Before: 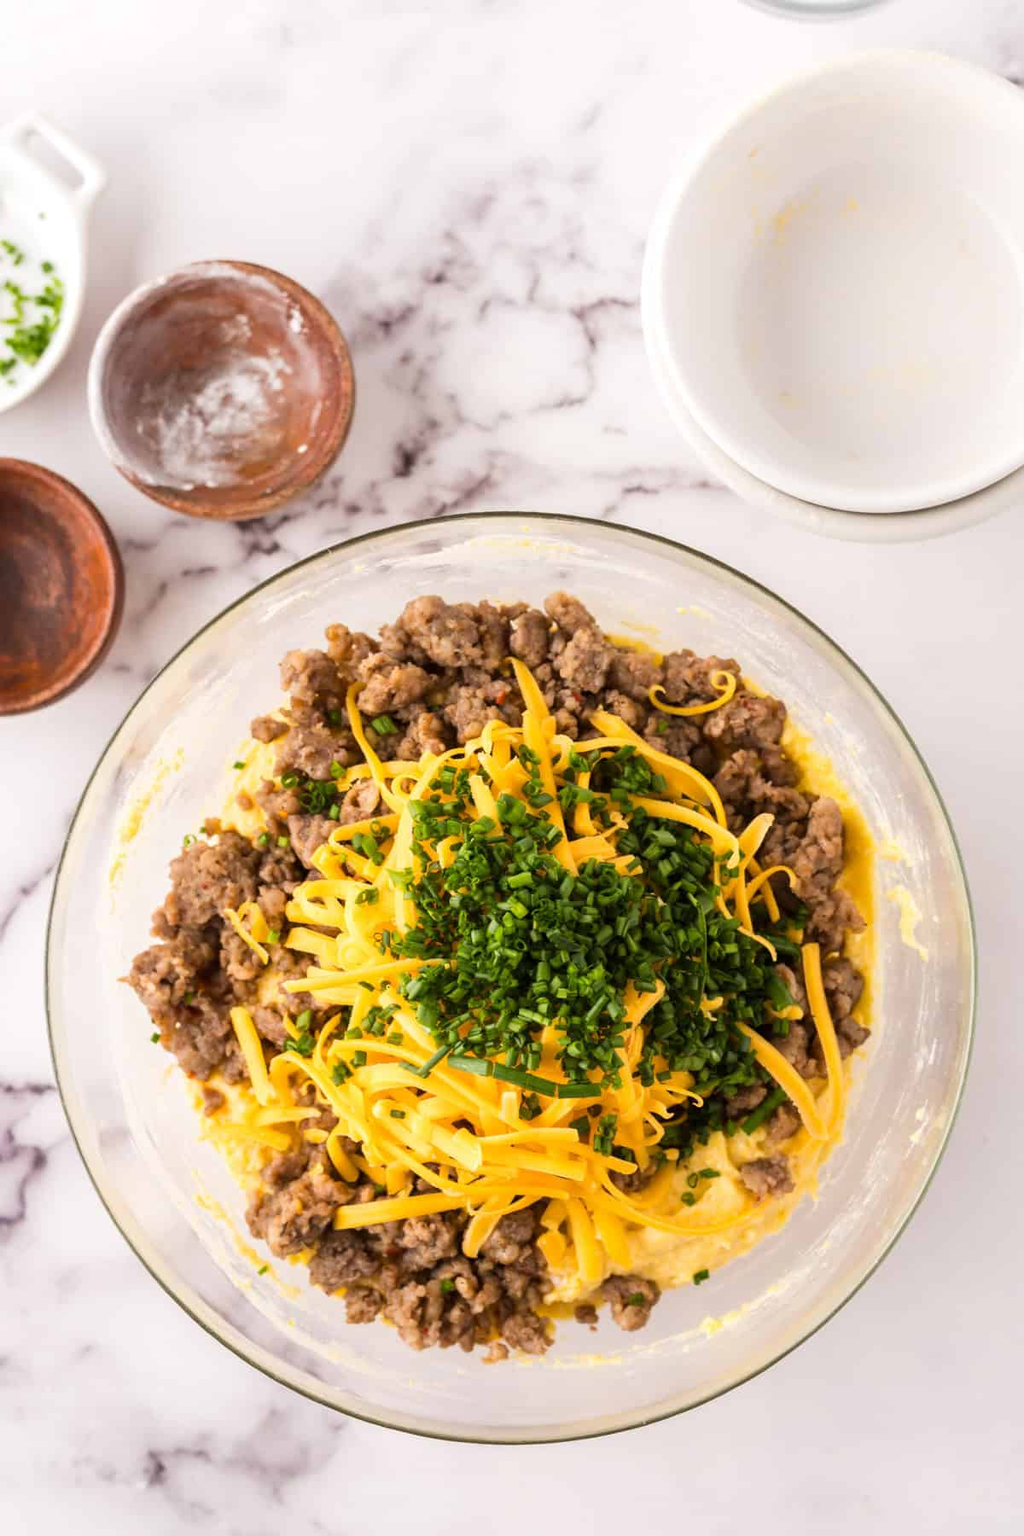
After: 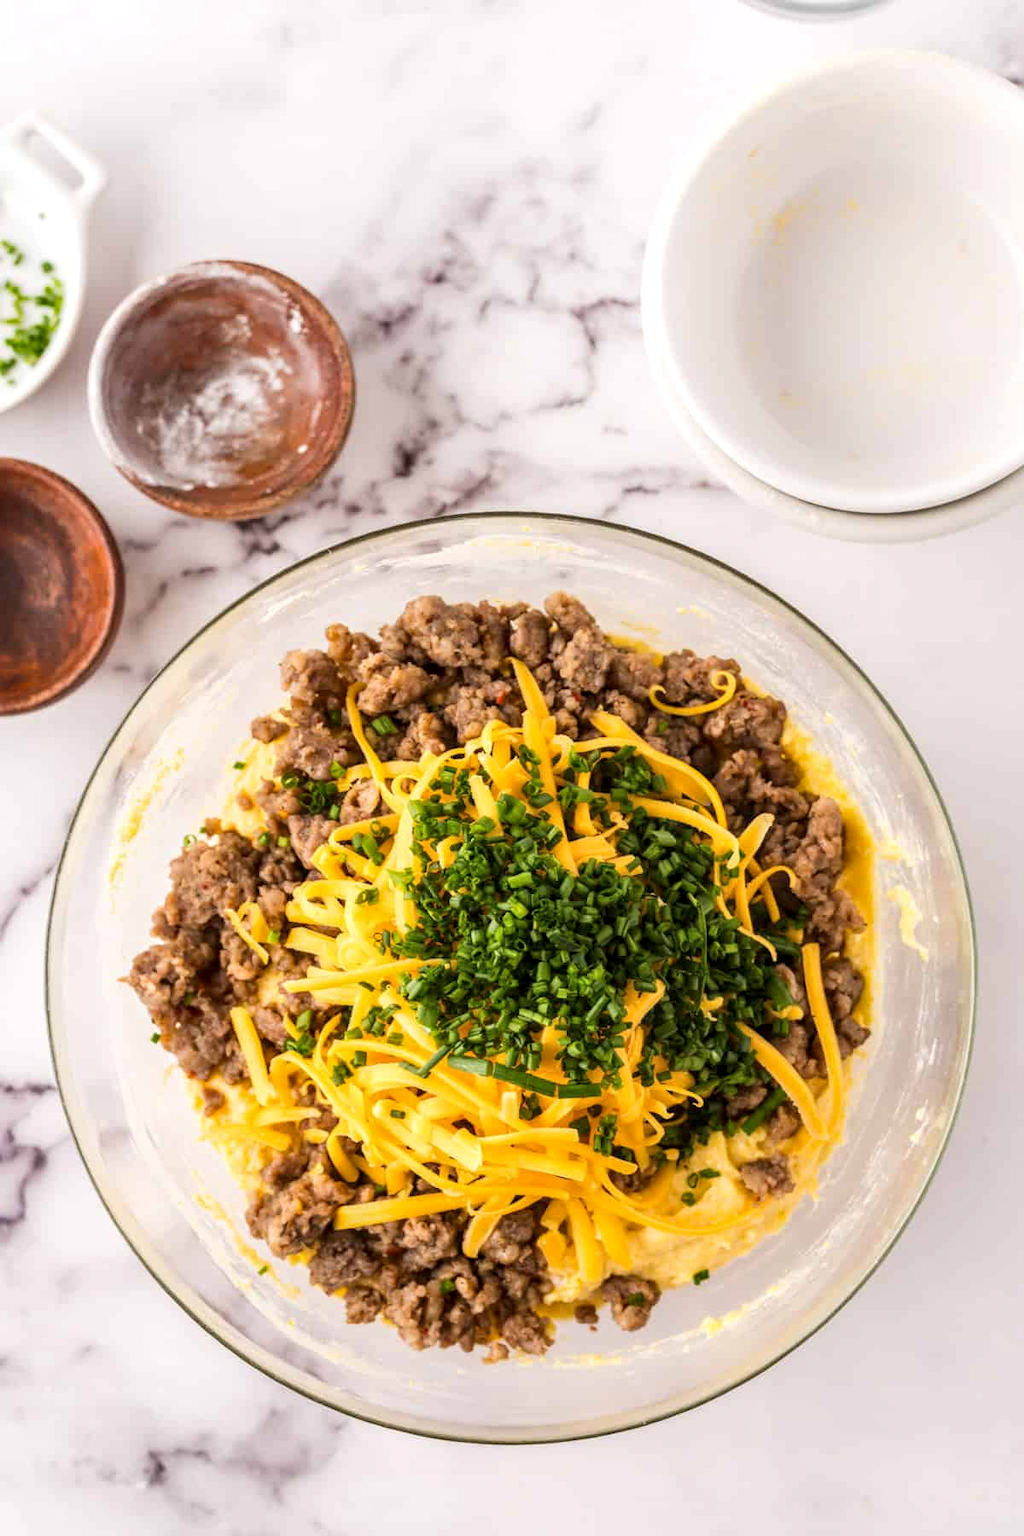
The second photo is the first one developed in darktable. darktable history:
contrast brightness saturation: contrast 0.08, saturation 0.02
local contrast: on, module defaults
